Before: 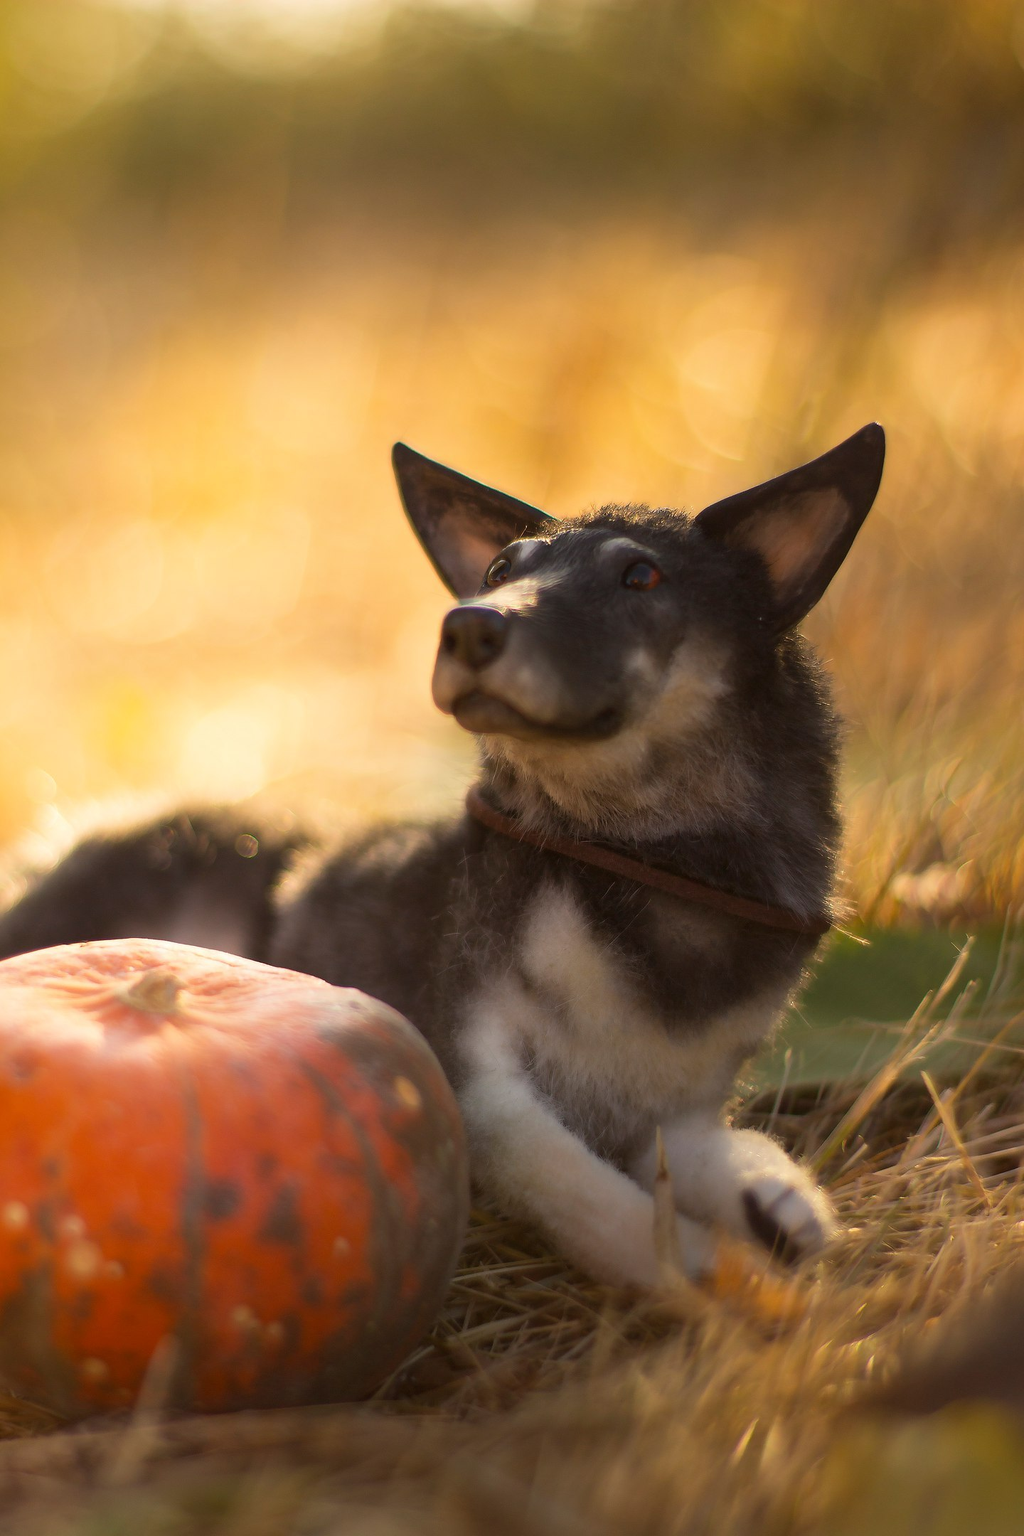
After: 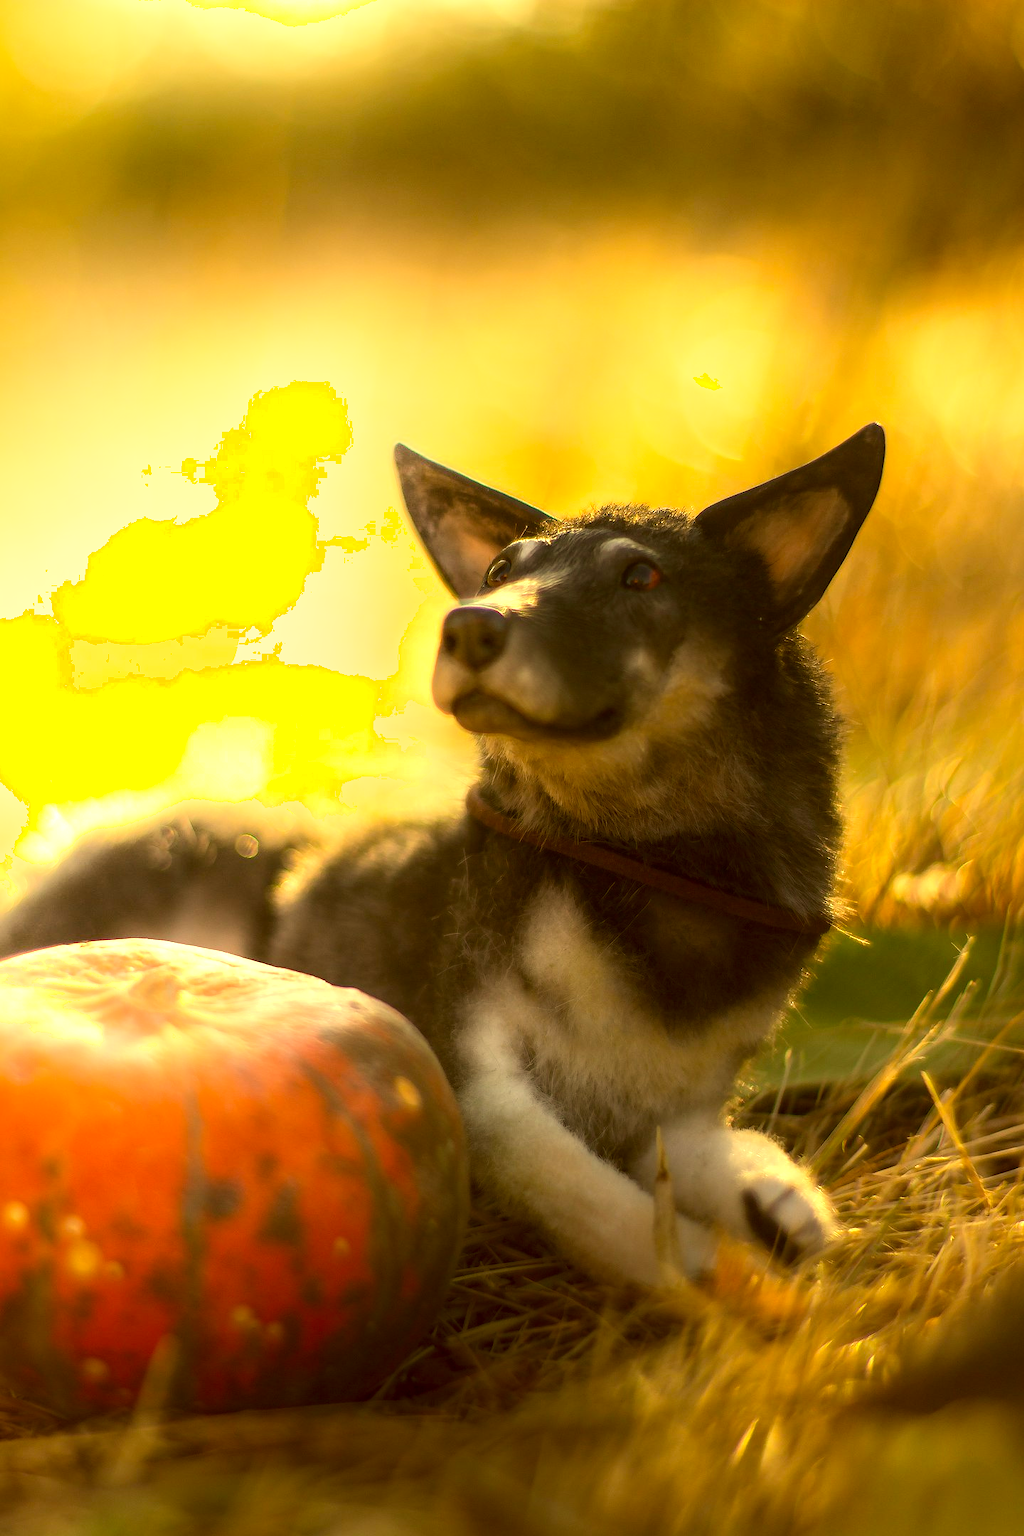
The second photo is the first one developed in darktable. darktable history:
exposure: black level correction 0.001, exposure 0.5 EV, compensate exposure bias true, compensate highlight preservation false
local contrast: on, module defaults
shadows and highlights: shadows -54.3, highlights 86.09, soften with gaussian
base curve: exposure shift 0, preserve colors none
color correction: highlights a* 0.162, highlights b* 29.53, shadows a* -0.162, shadows b* 21.09
color balance: gamma [0.9, 0.988, 0.975, 1.025], gain [1.05, 1, 1, 1]
